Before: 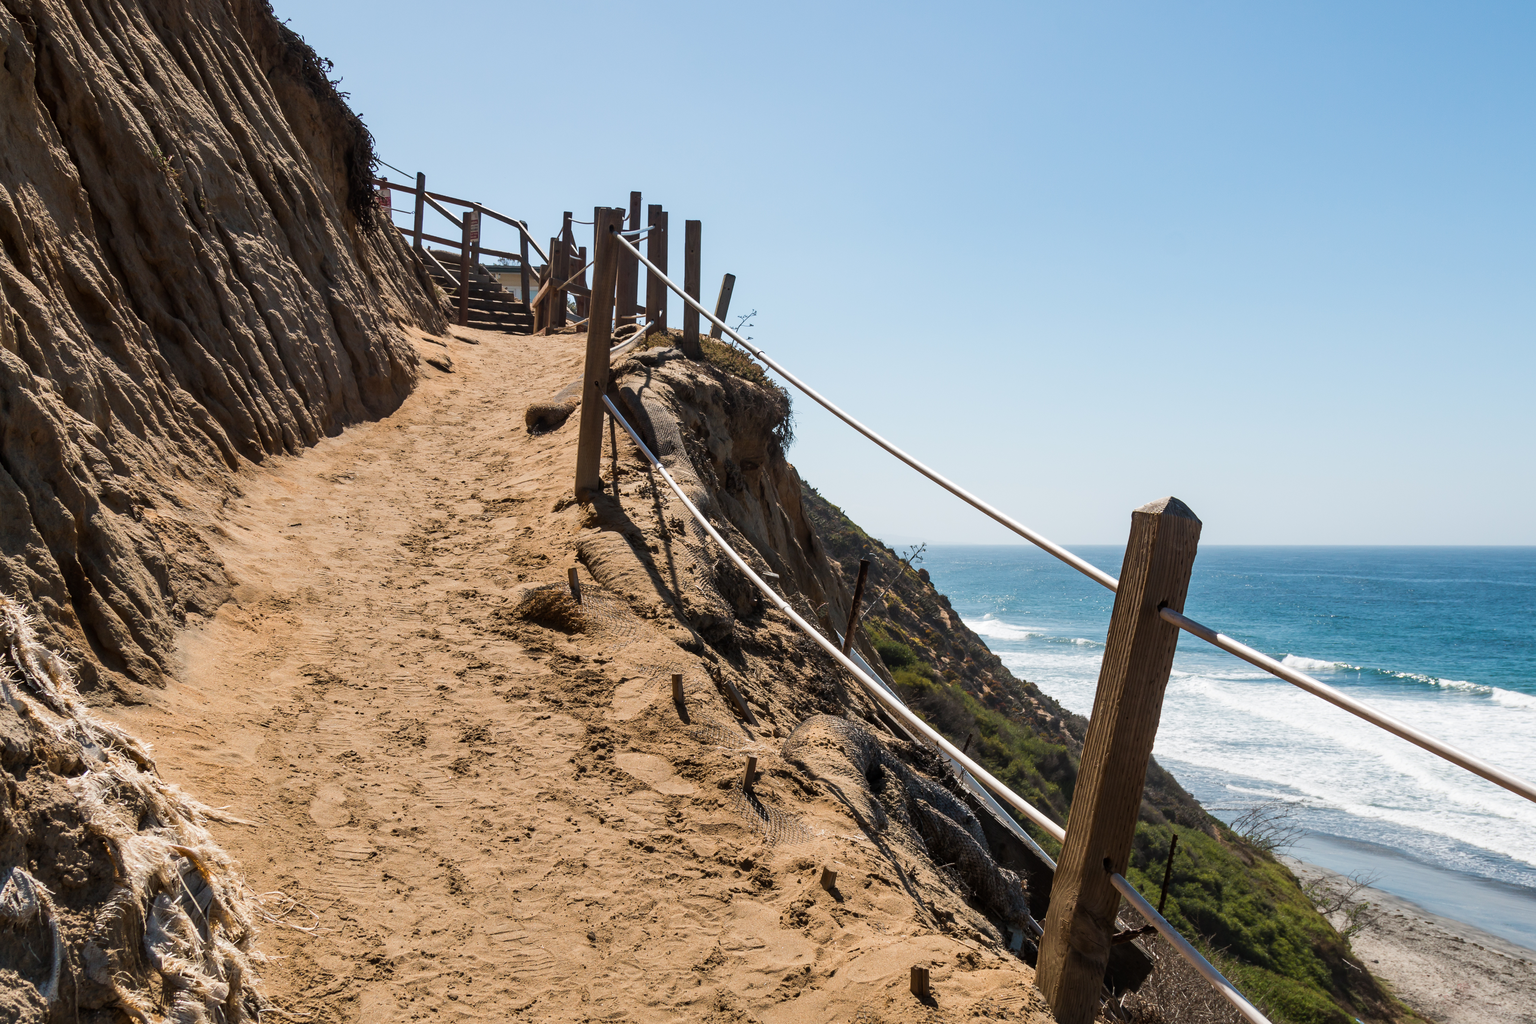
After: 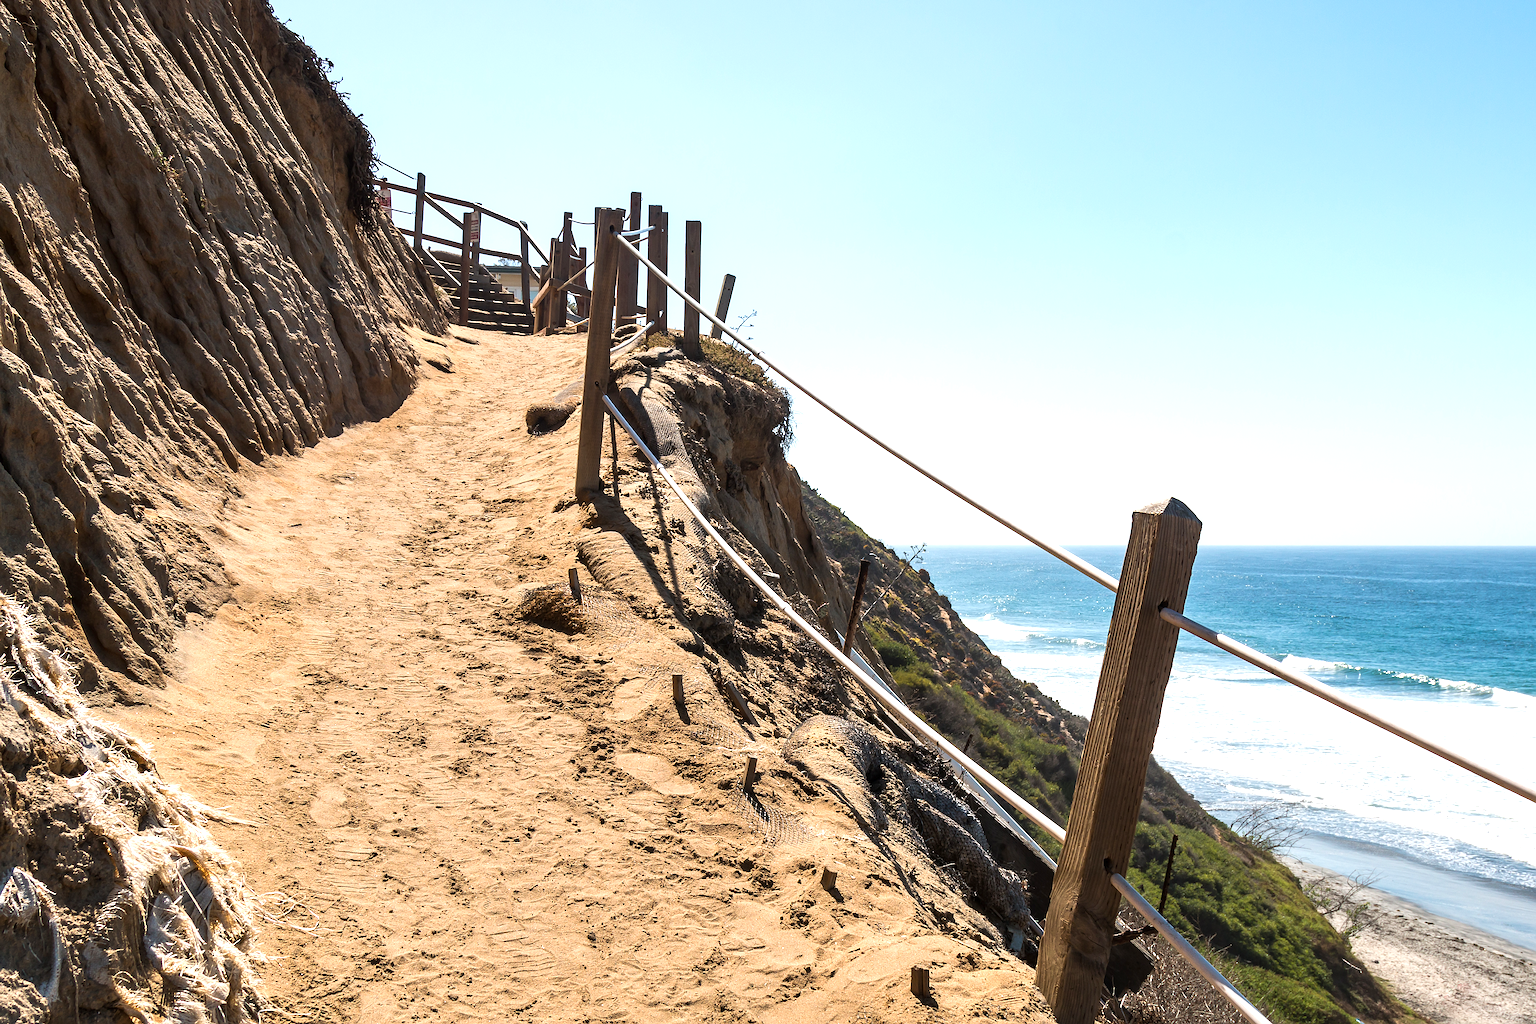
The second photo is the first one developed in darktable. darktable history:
exposure: exposure 0.74 EV, compensate highlight preservation false
sharpen: on, module defaults
tone equalizer: on, module defaults
